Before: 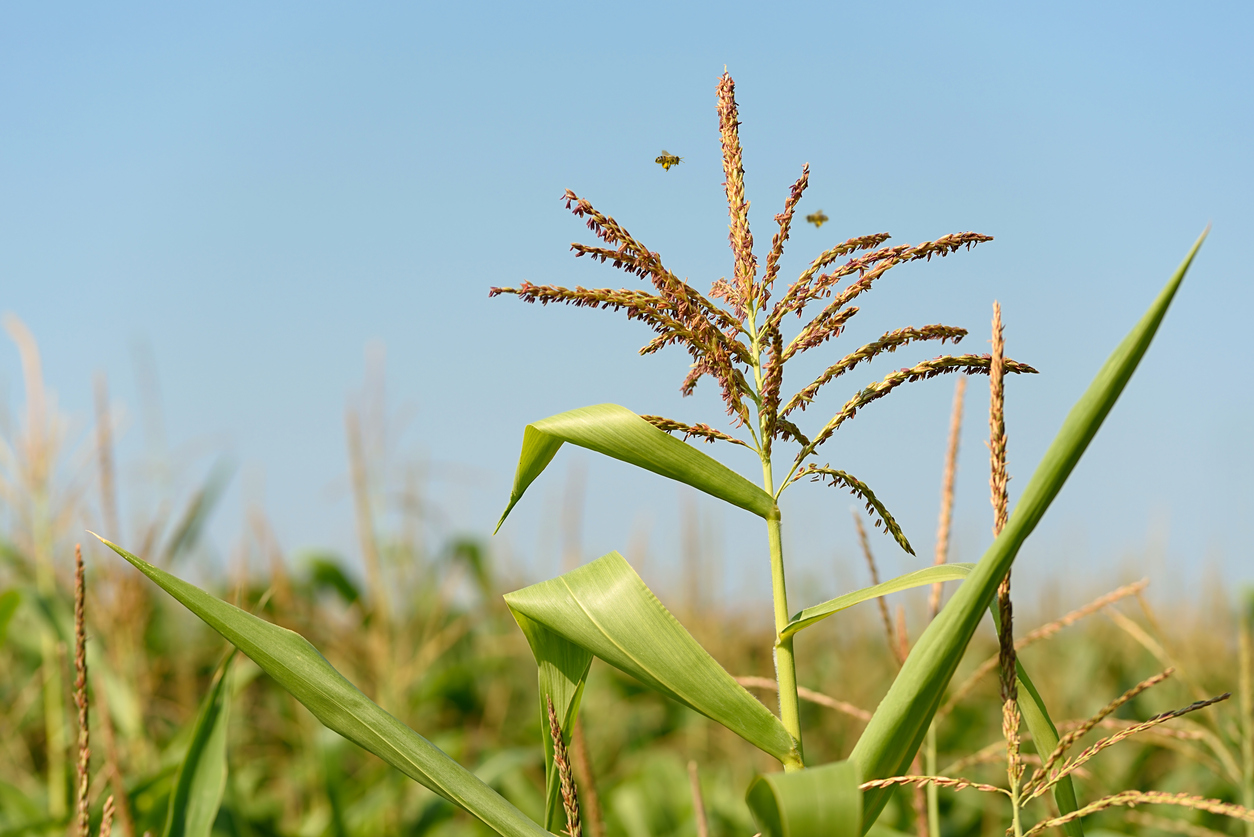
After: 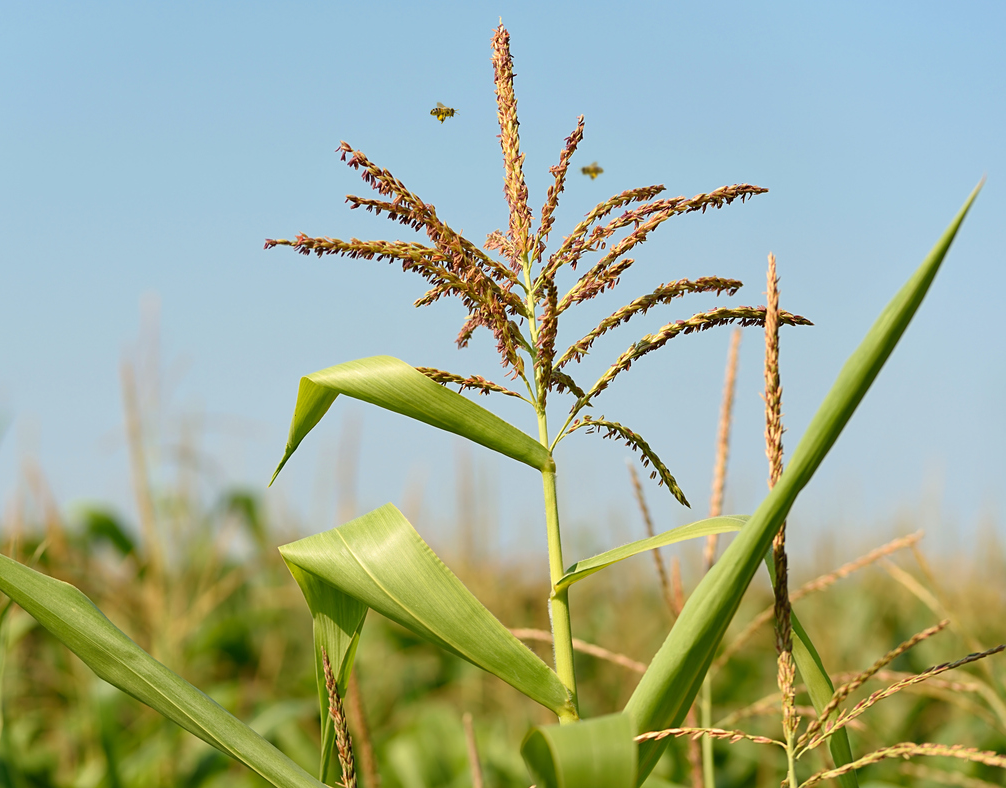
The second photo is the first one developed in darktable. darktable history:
crop and rotate: left 17.959%, top 5.771%, right 1.742%
tone equalizer: on, module defaults
